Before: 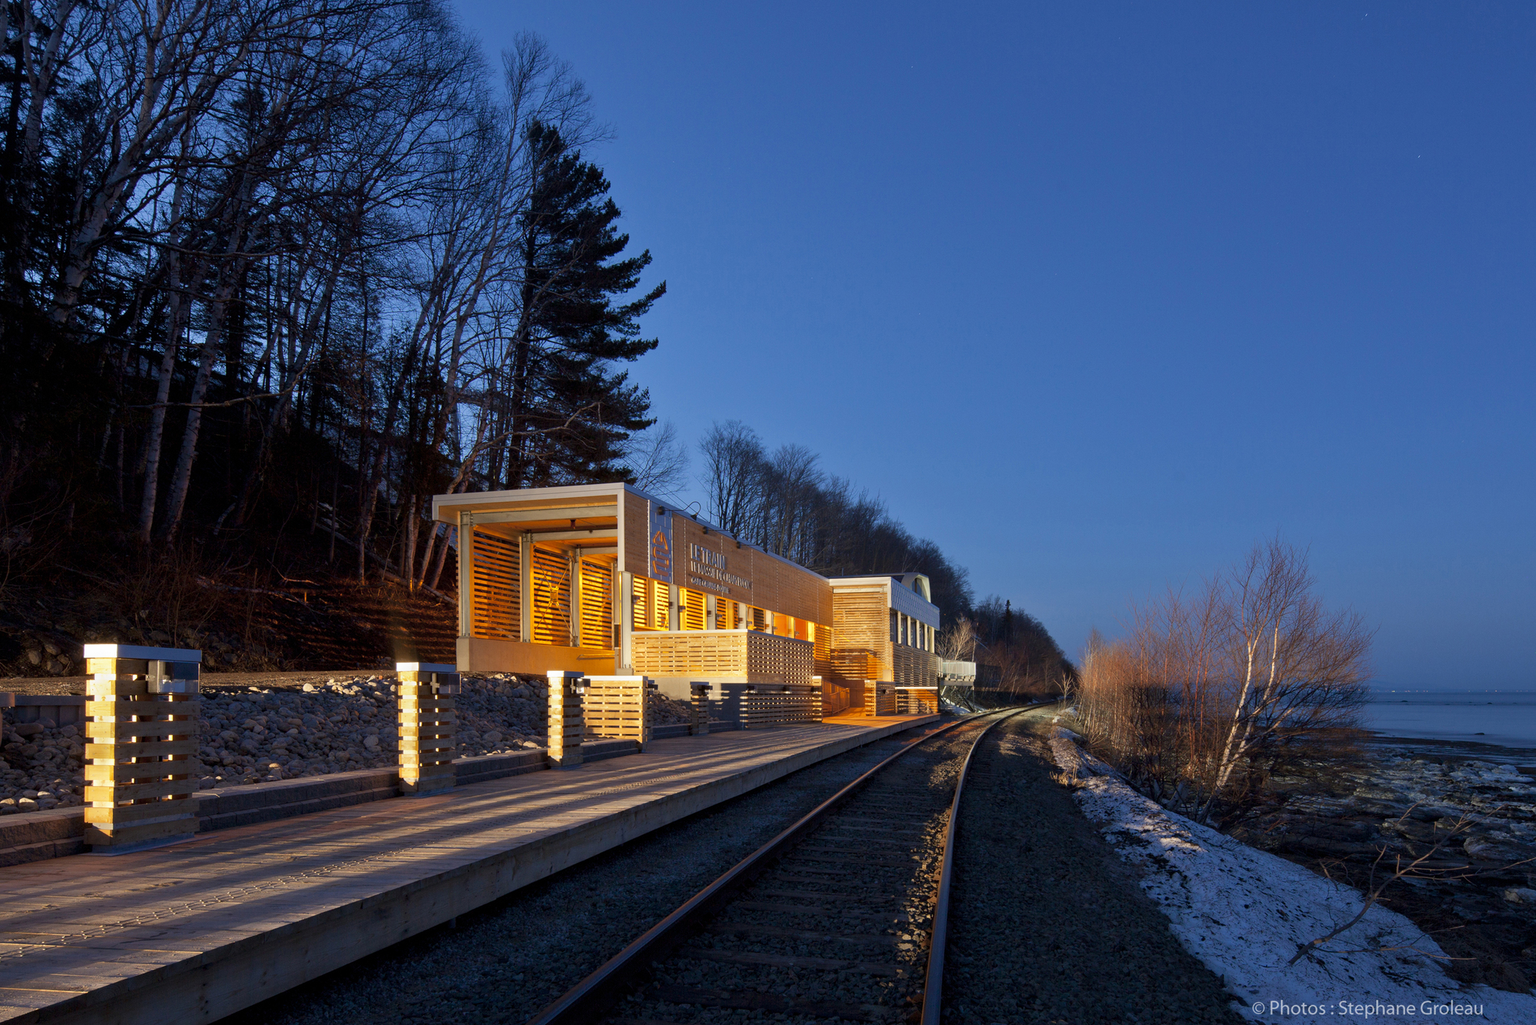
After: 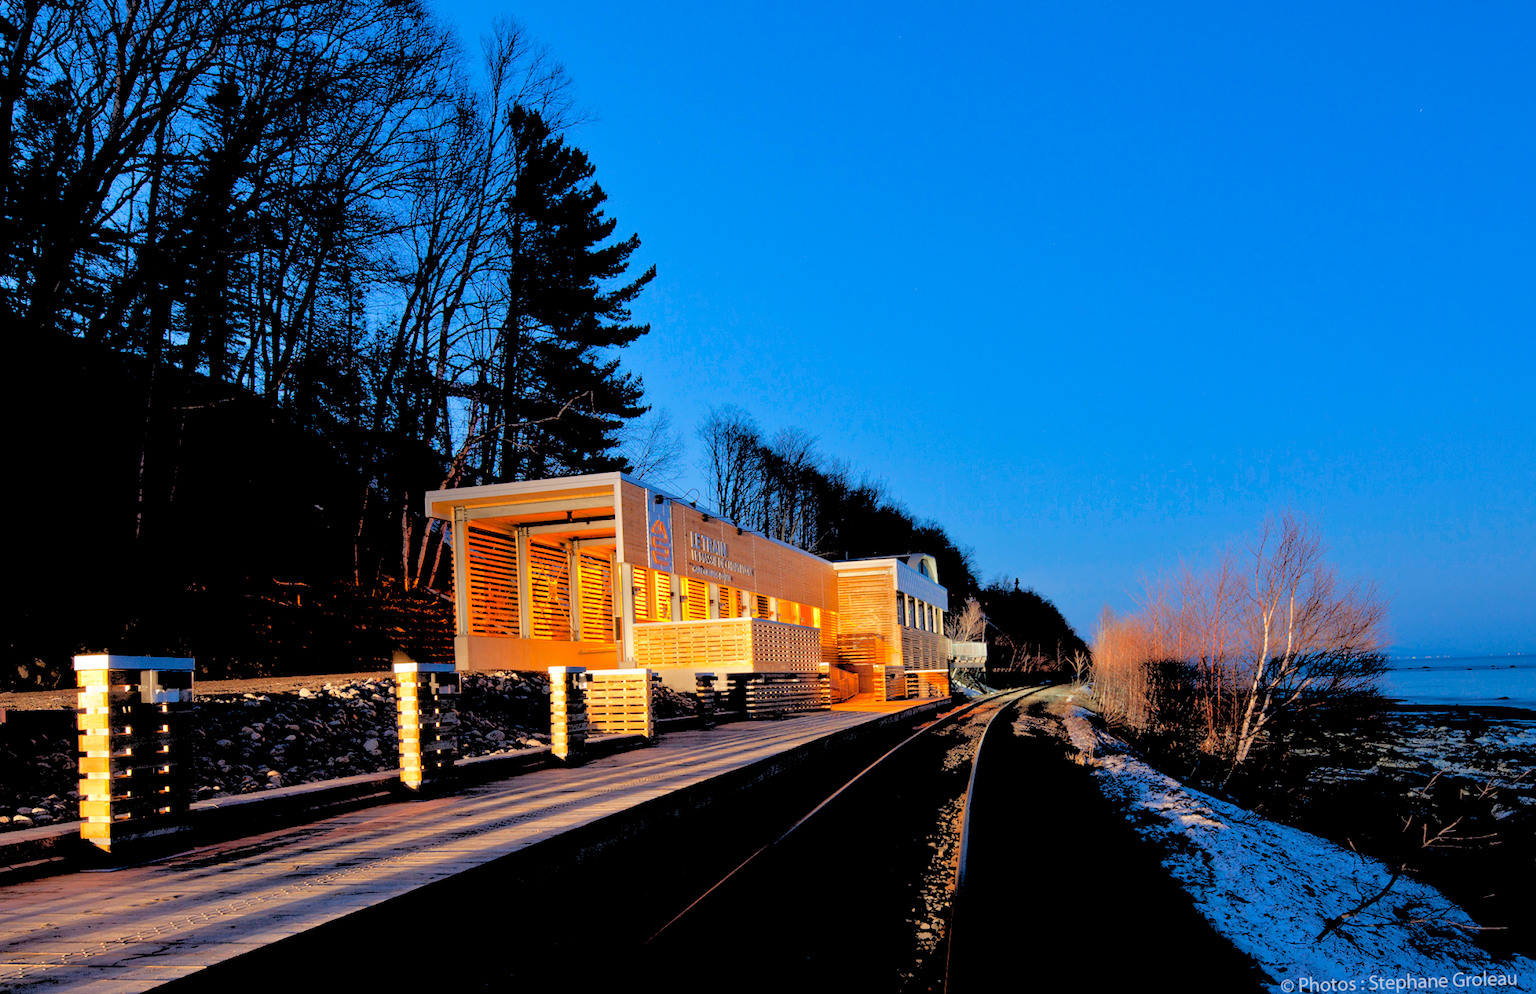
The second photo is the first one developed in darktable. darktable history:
rotate and perspective: rotation -2°, crop left 0.022, crop right 0.978, crop top 0.049, crop bottom 0.951
tone curve: curves: ch0 [(0, 0) (0.004, 0.008) (0.077, 0.156) (0.169, 0.29) (0.774, 0.774) (1, 1)], color space Lab, linked channels, preserve colors none
rgb levels: levels [[0.029, 0.461, 0.922], [0, 0.5, 1], [0, 0.5, 1]]
contrast brightness saturation: contrast 0.03, brightness 0.06, saturation 0.13
